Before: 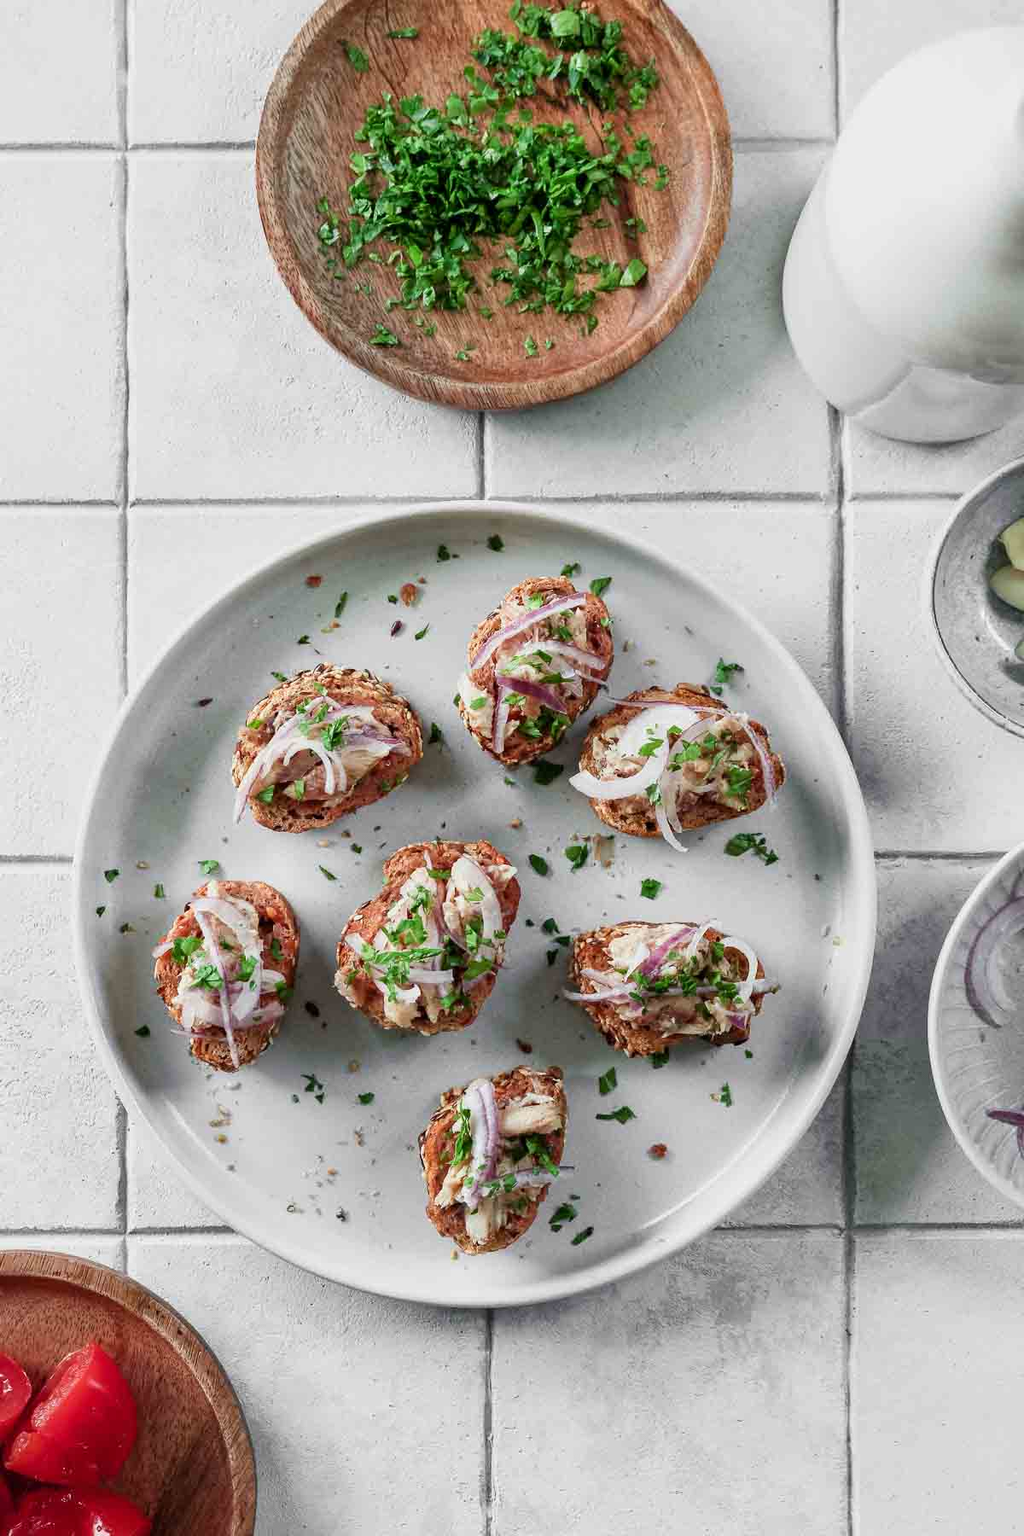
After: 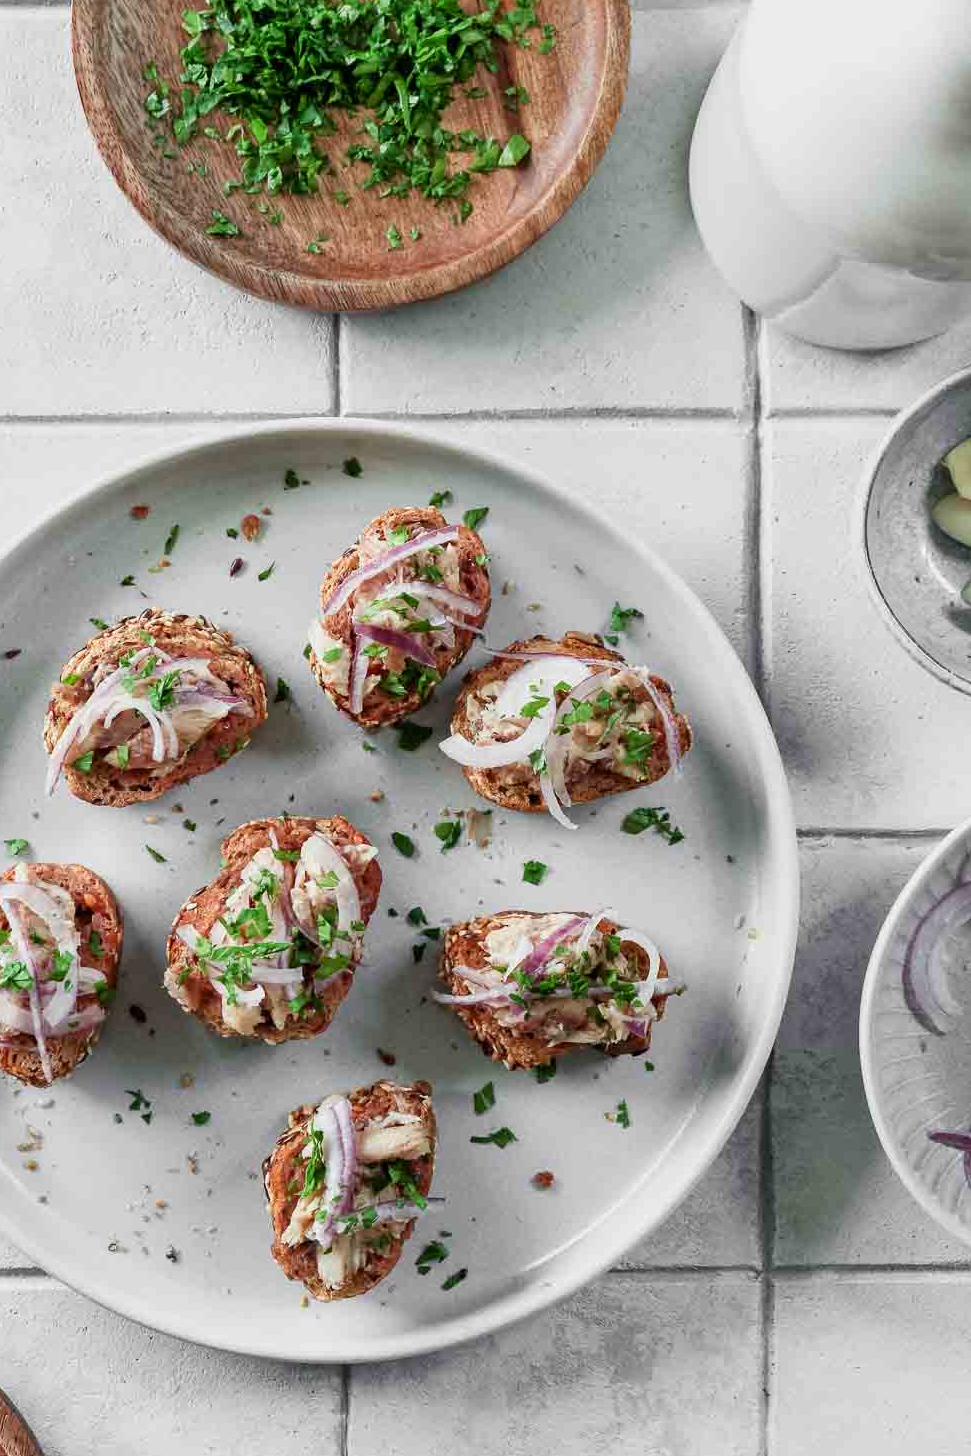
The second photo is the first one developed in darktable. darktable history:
crop: left 19.051%, top 9.427%, right 0%, bottom 9.661%
